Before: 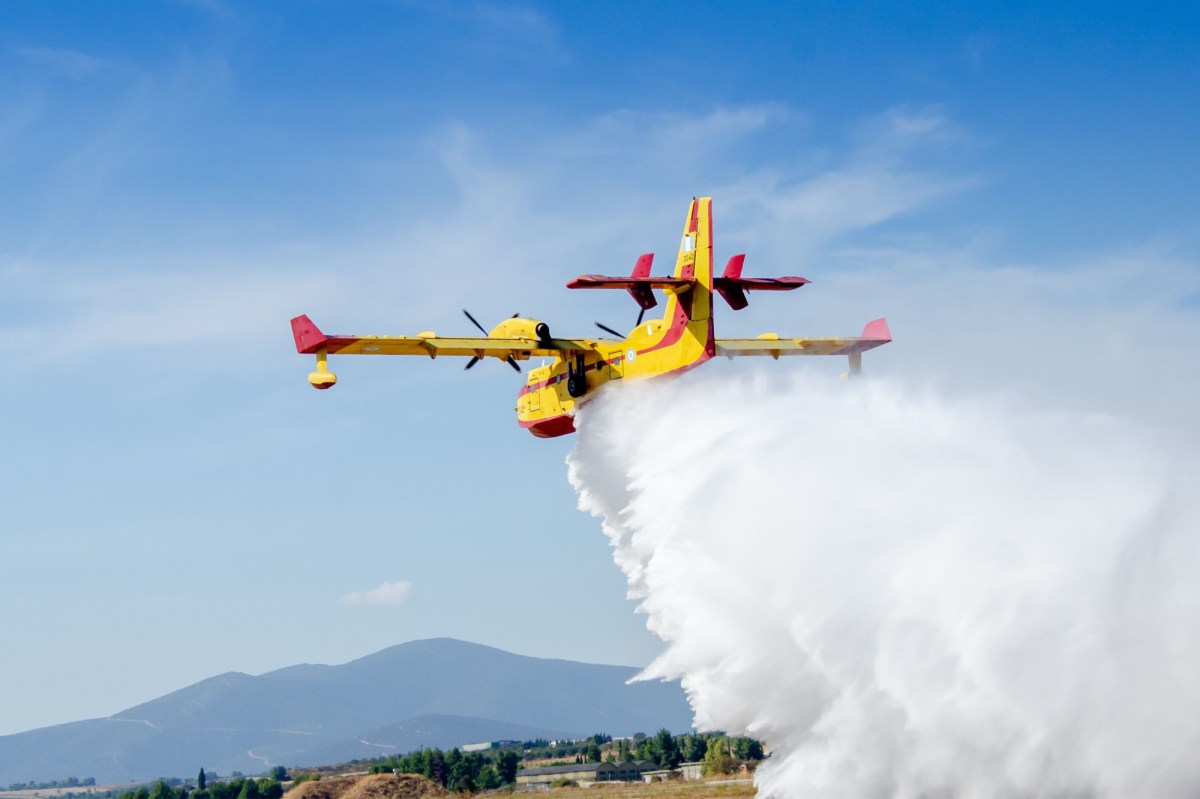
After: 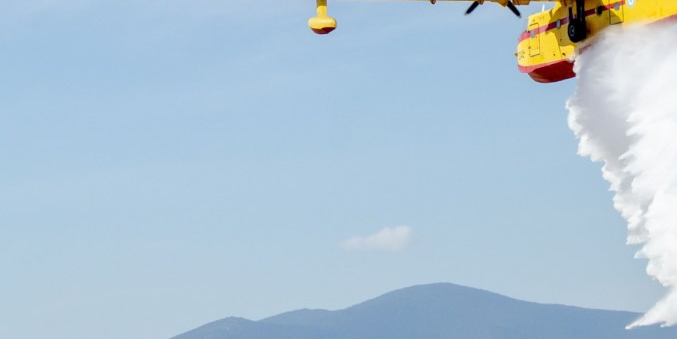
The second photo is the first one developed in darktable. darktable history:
crop: top 44.546%, right 43.529%, bottom 13.014%
